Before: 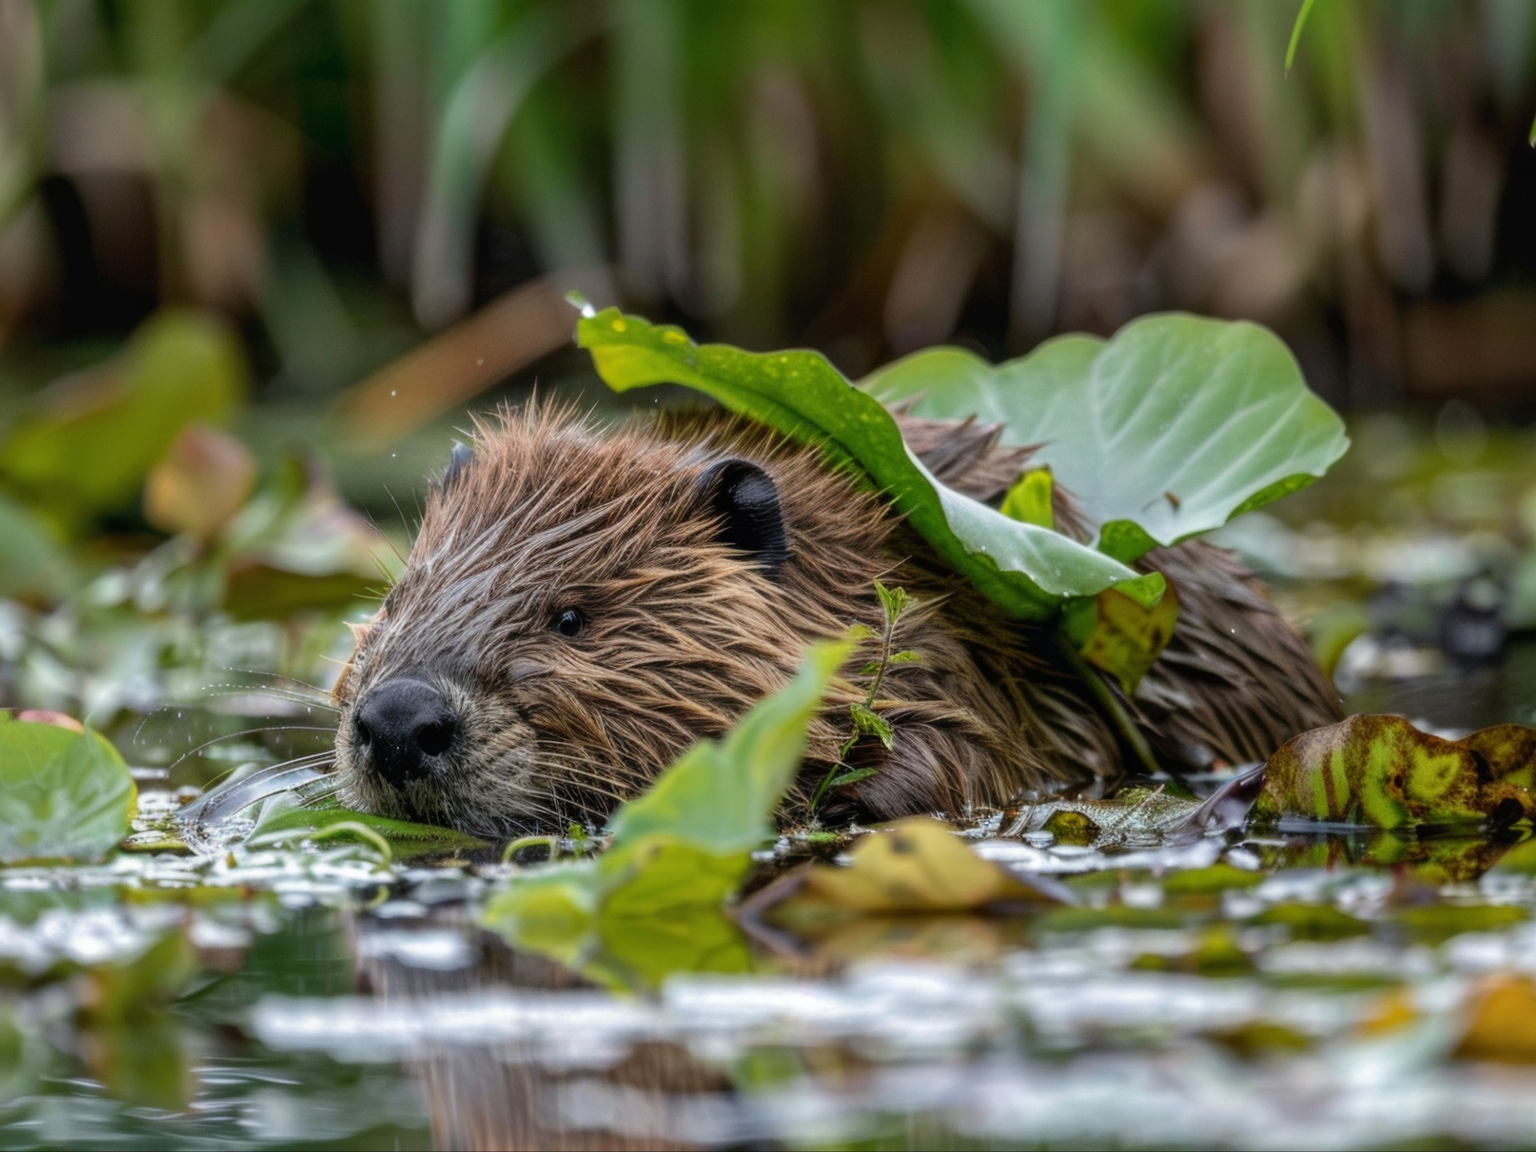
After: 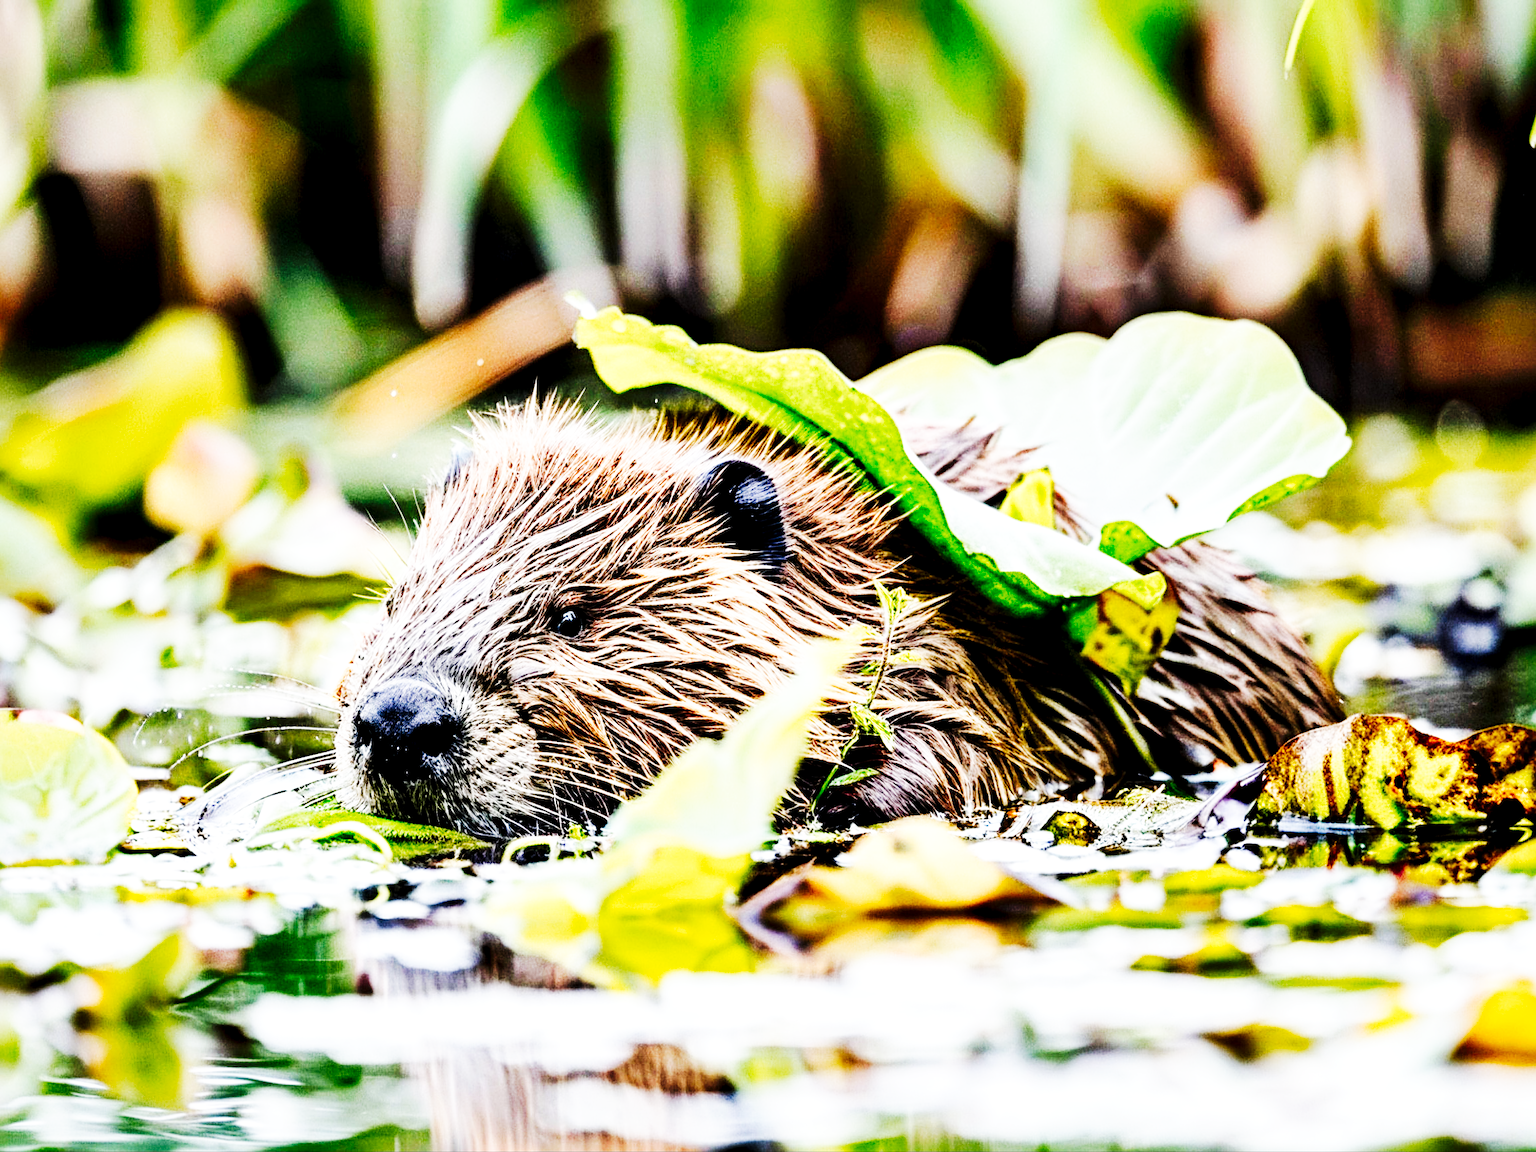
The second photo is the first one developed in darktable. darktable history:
sharpen: radius 4.892
exposure: black level correction 0, exposure 0.397 EV, compensate highlight preservation false
base curve: curves: ch0 [(0, 0) (0.028, 0.03) (0.121, 0.232) (0.46, 0.748) (0.859, 0.968) (1, 1)], preserve colors none
tone curve: curves: ch0 [(0, 0) (0.084, 0.074) (0.2, 0.297) (0.363, 0.591) (0.495, 0.765) (0.68, 0.901) (0.851, 0.967) (1, 1)], preserve colors none
contrast equalizer: octaves 7, y [[0.6 ×6], [0.55 ×6], [0 ×6], [0 ×6], [0 ×6]]
